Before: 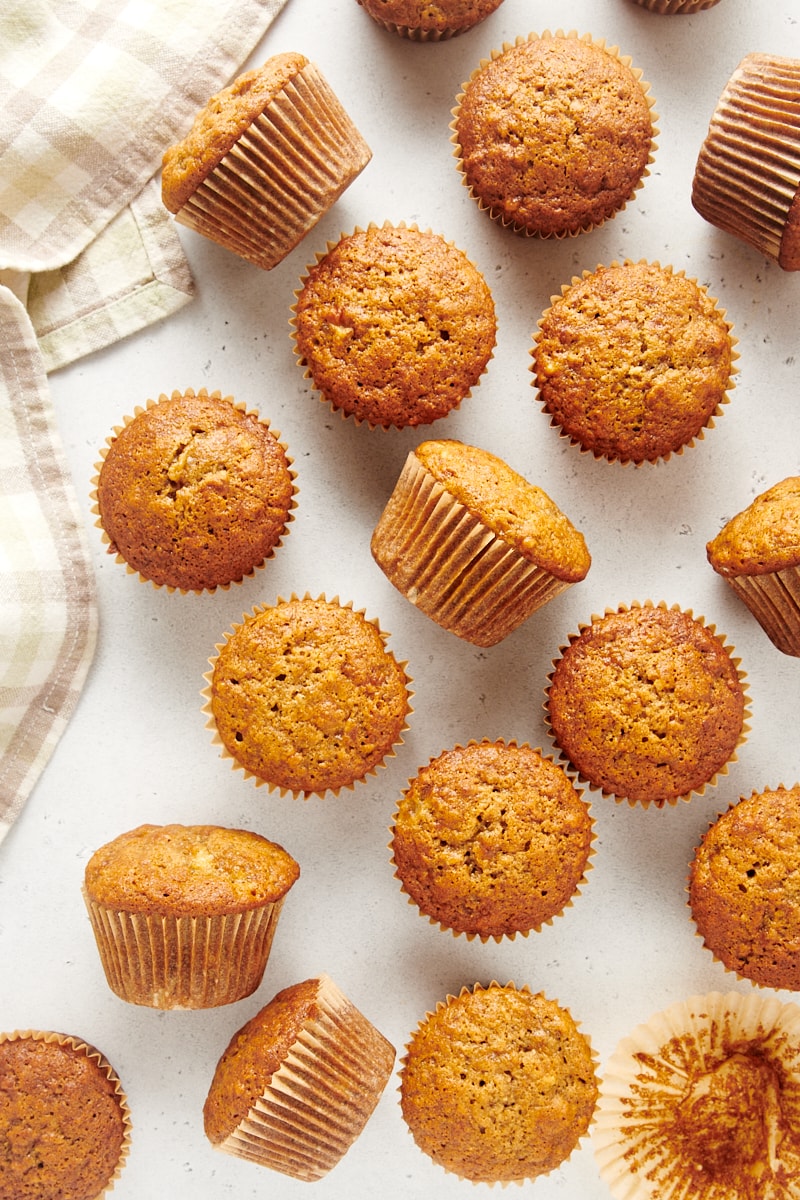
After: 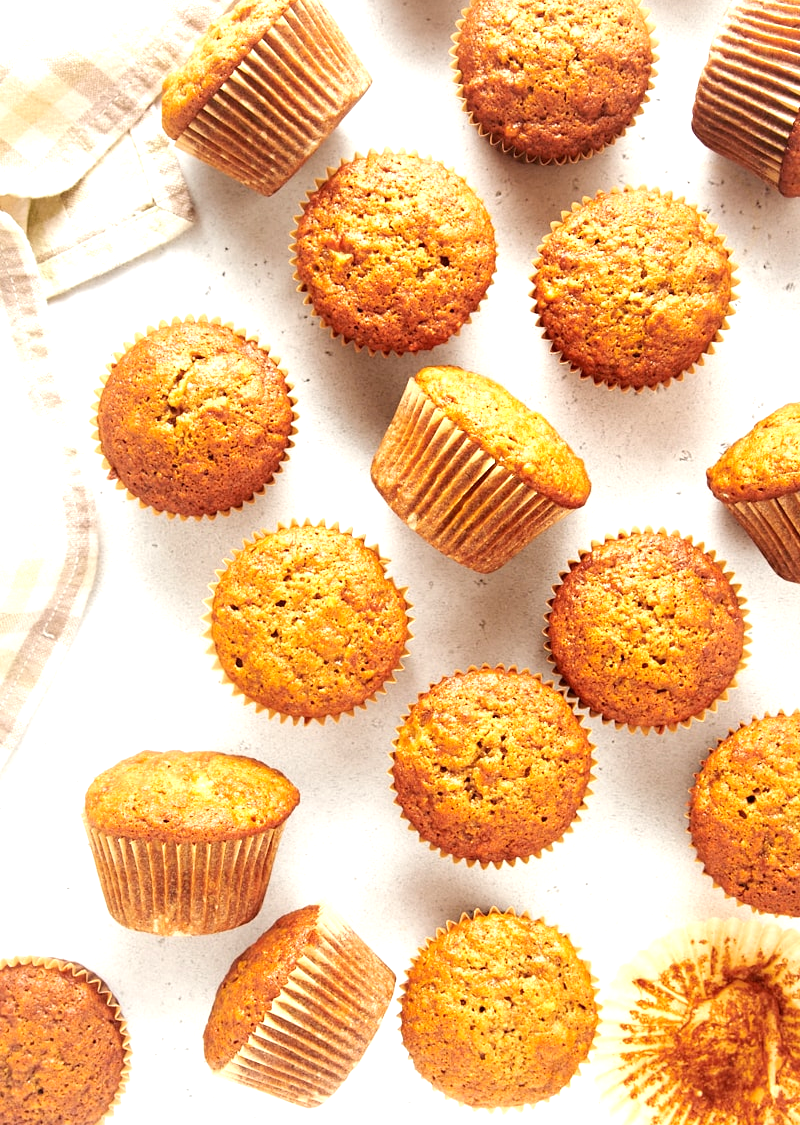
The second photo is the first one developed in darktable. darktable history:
crop and rotate: top 6.25%
exposure: exposure 0.77 EV, compensate highlight preservation false
